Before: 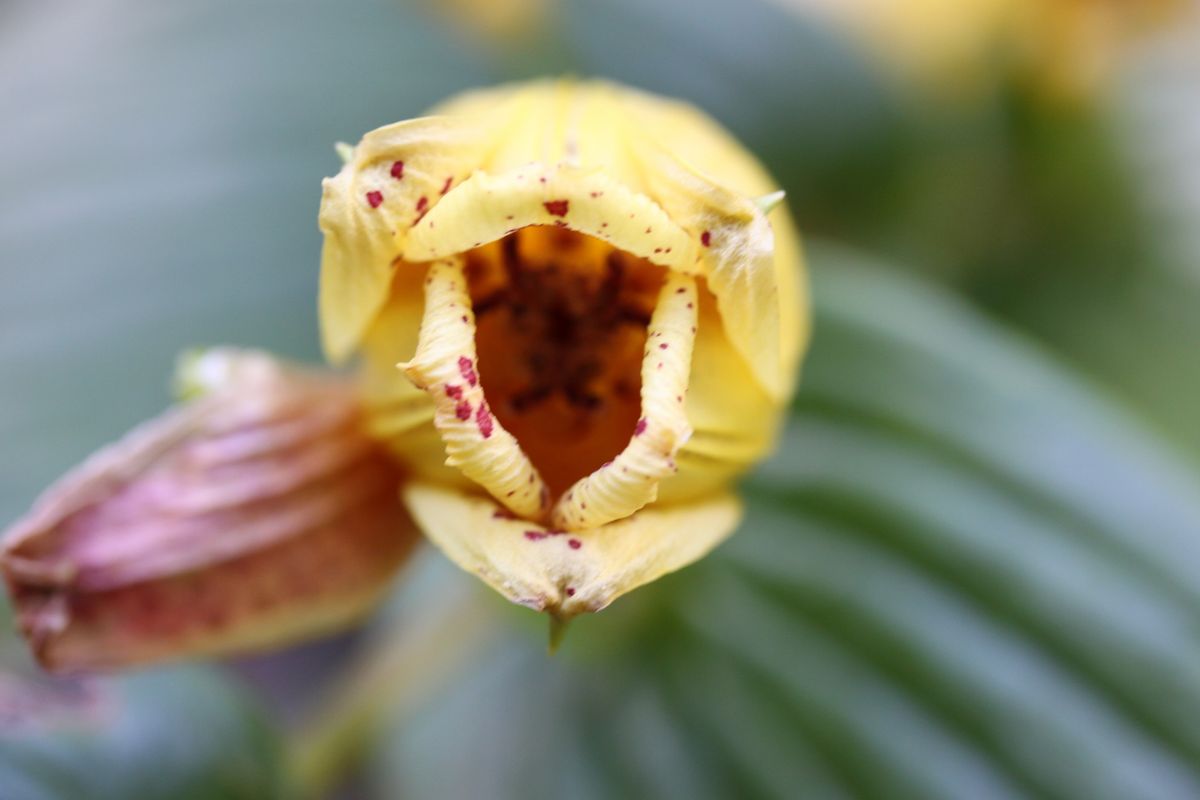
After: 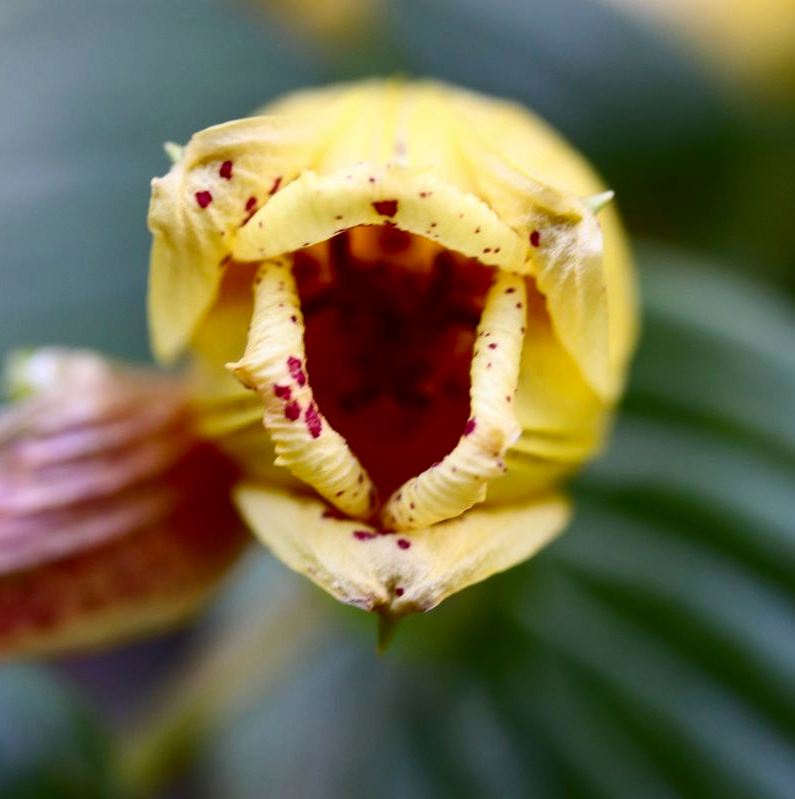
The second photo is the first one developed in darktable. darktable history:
crop and rotate: left 14.304%, right 19.413%
contrast brightness saturation: contrast 0.128, brightness -0.23, saturation 0.145
